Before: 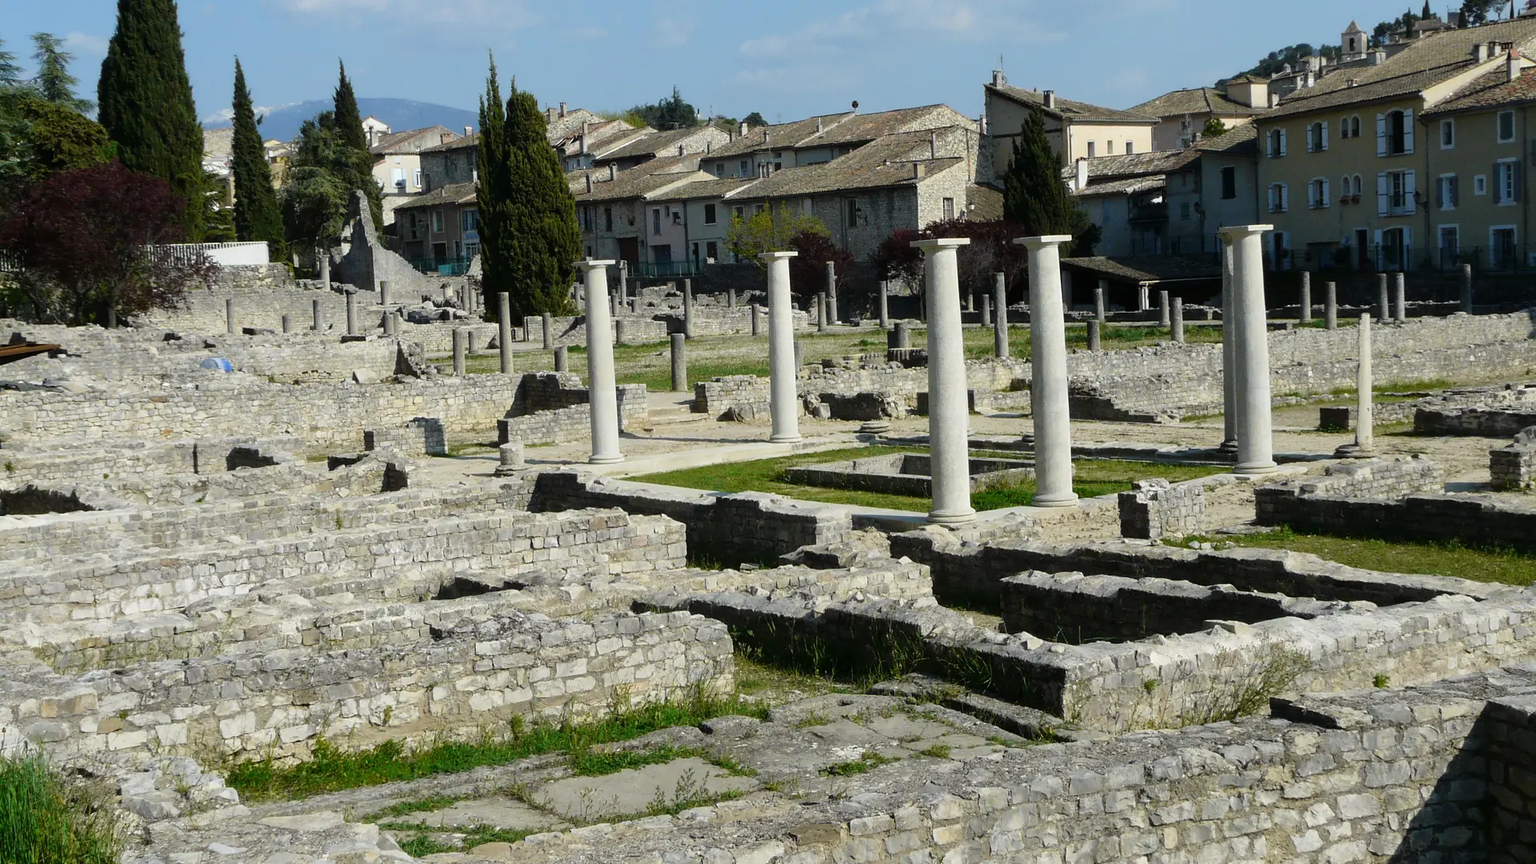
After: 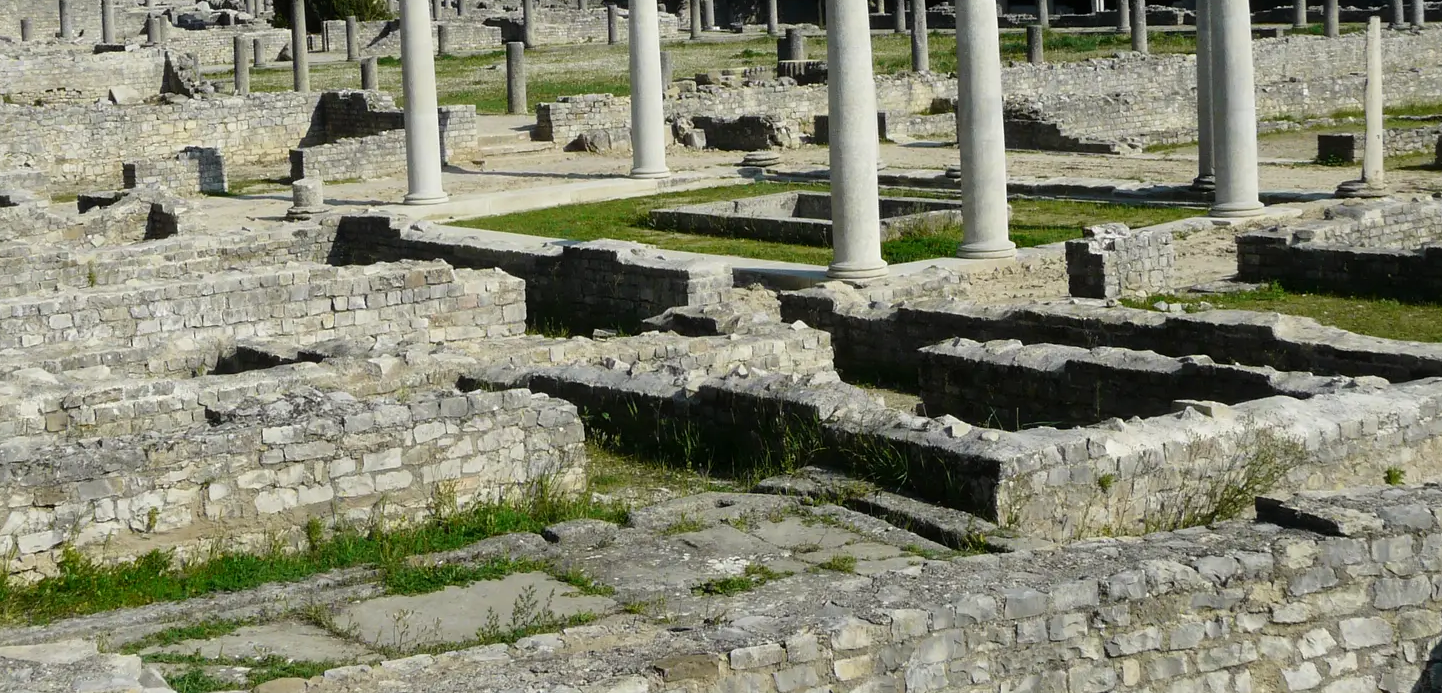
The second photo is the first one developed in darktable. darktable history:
crop and rotate: left 17.296%, top 34.772%, right 7.558%, bottom 1.014%
